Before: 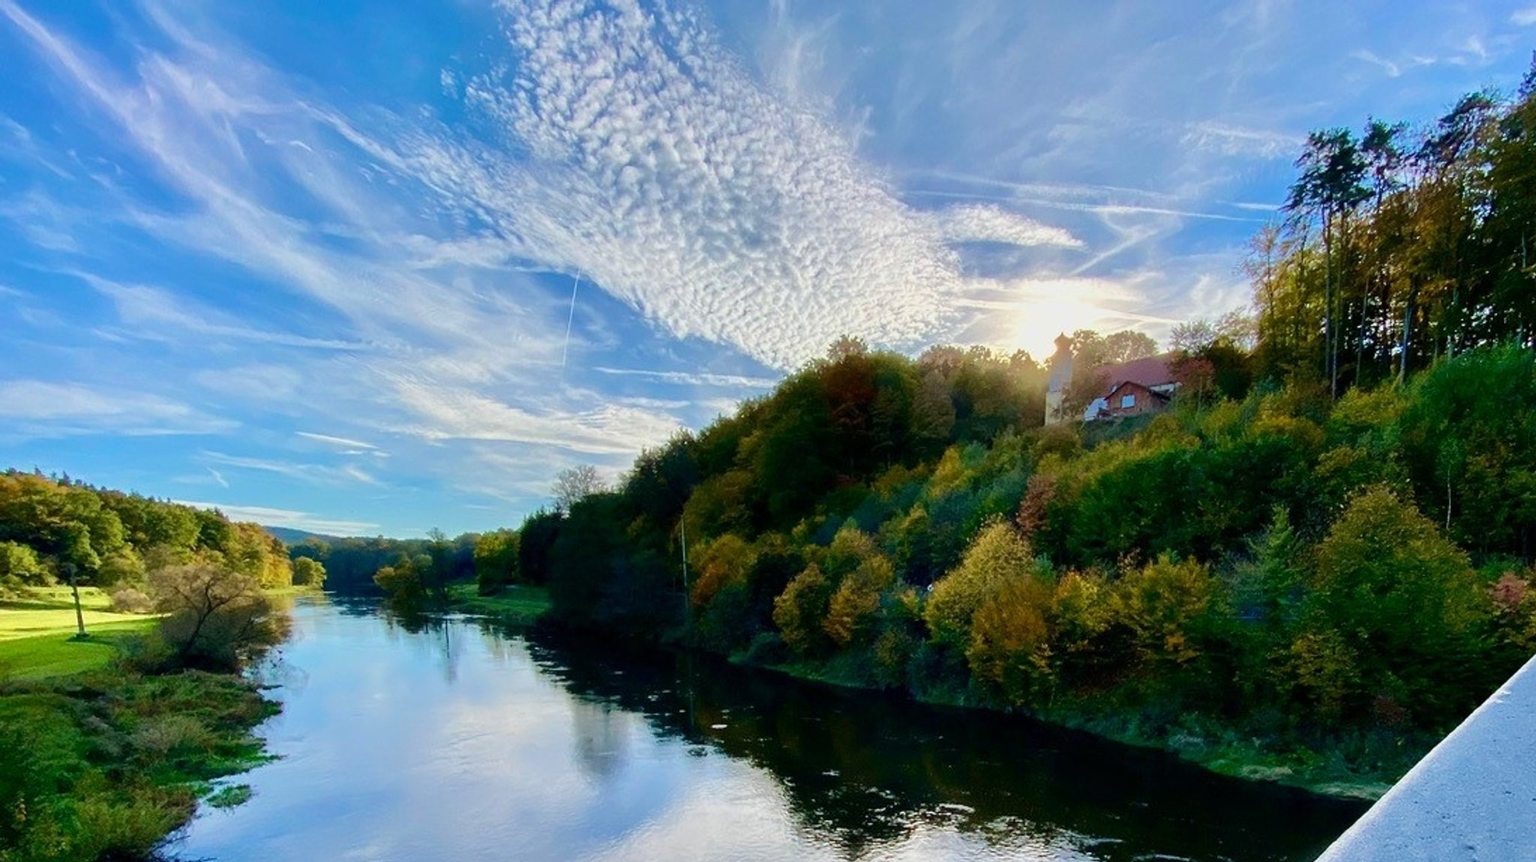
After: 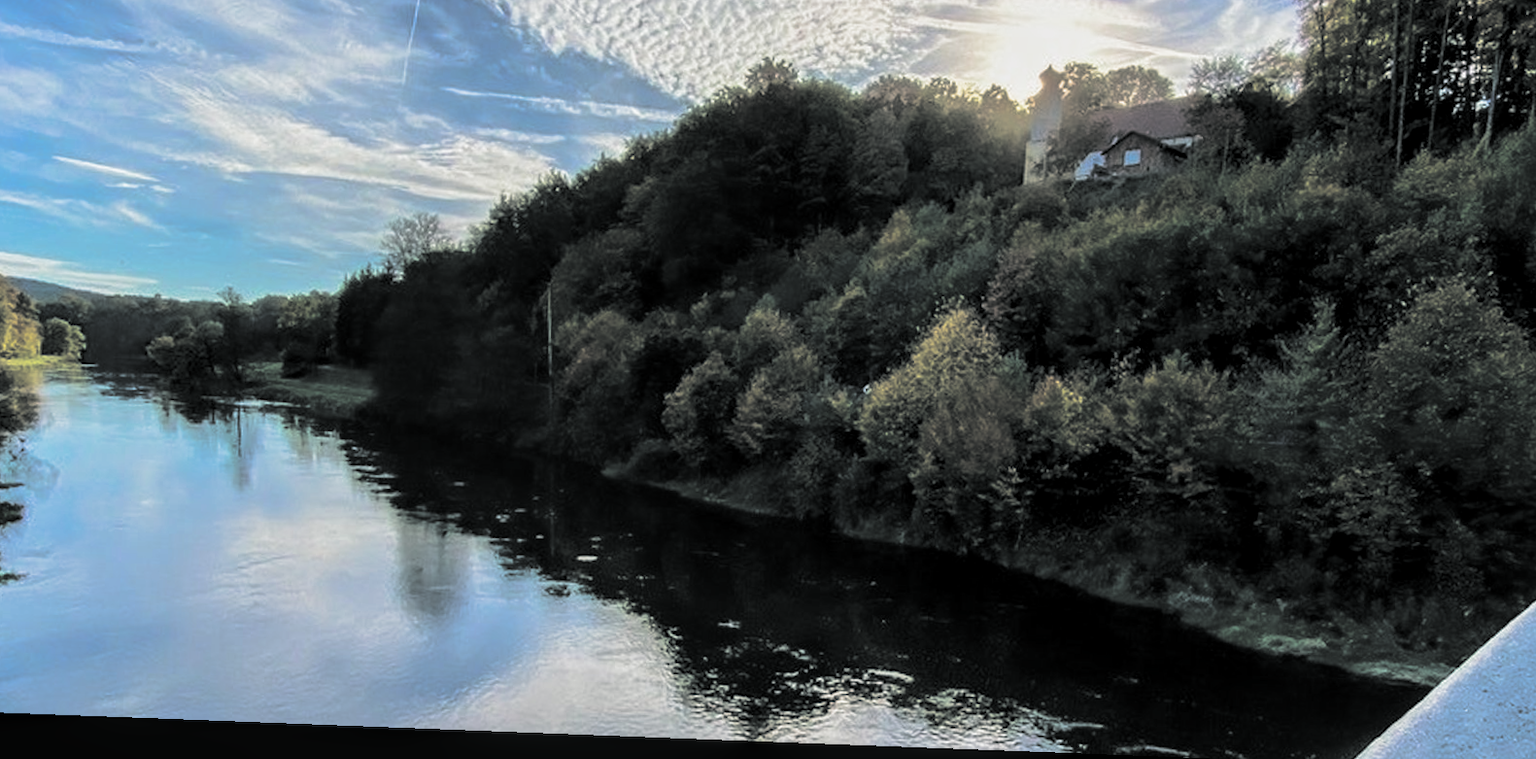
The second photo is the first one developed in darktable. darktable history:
levels: mode automatic
split-toning: shadows › hue 190.8°, shadows › saturation 0.05, highlights › hue 54°, highlights › saturation 0.05, compress 0%
rotate and perspective: rotation 2.17°, automatic cropping off
crop and rotate: left 17.299%, top 35.115%, right 7.015%, bottom 1.024%
local contrast: detail 130%
